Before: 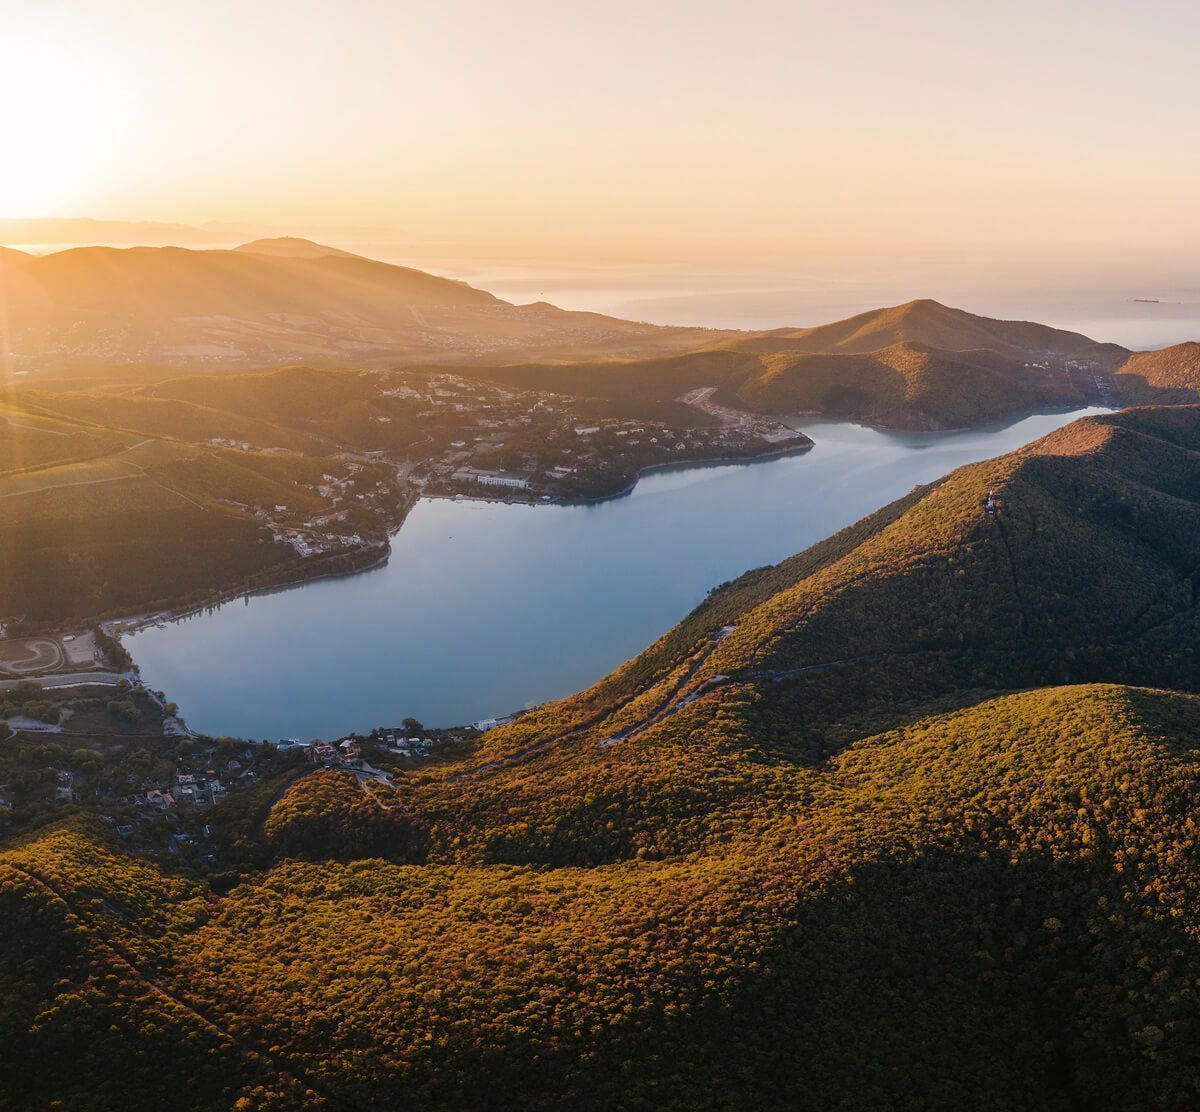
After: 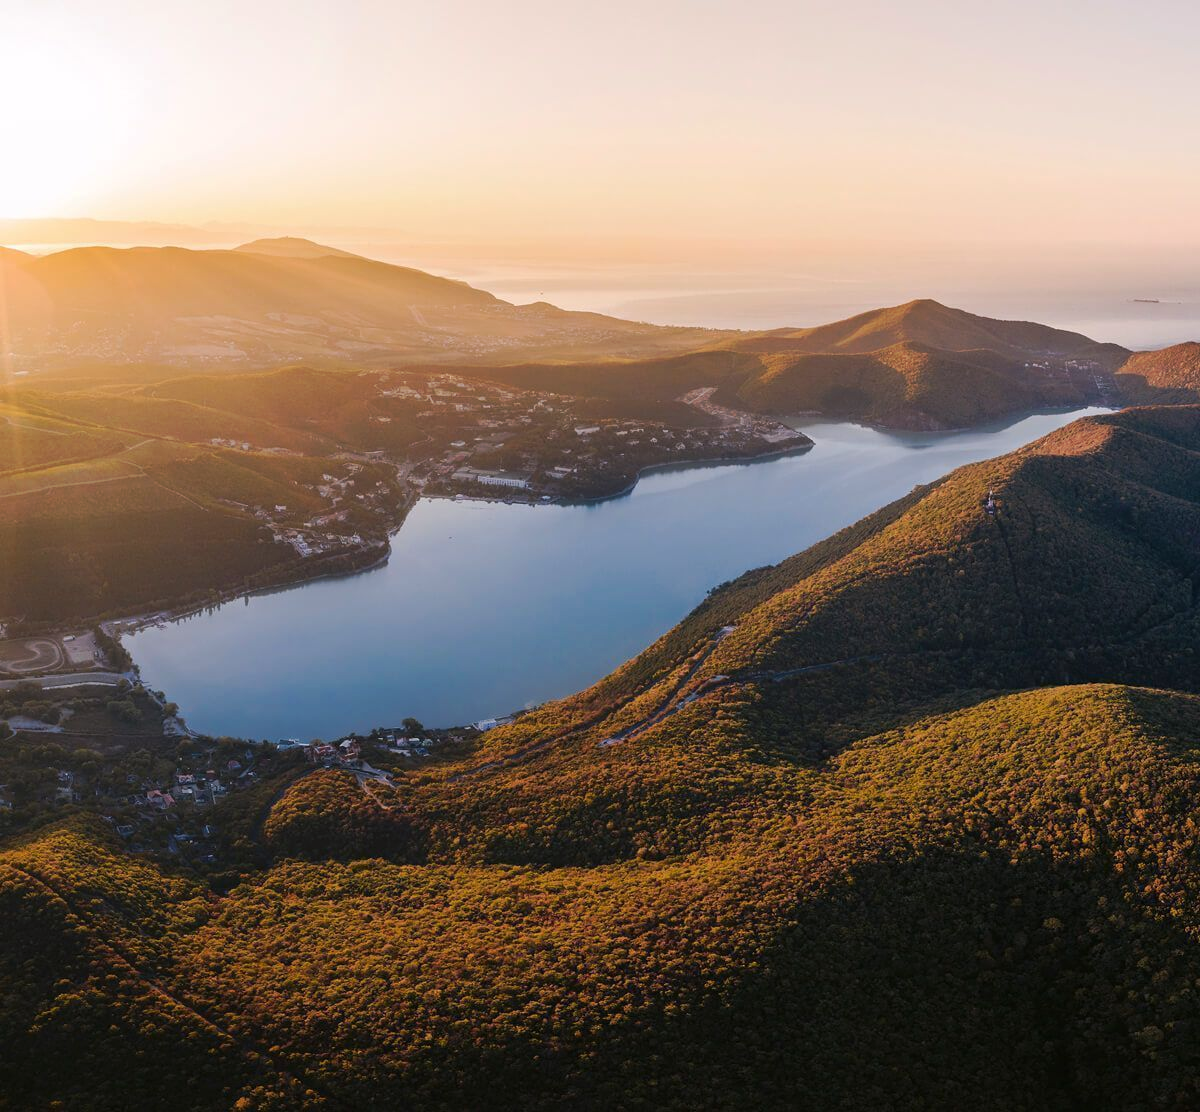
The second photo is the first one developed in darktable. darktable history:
white balance: red 1.004, blue 1.024
tone curve: curves: ch0 [(0, 0) (0.003, 0.003) (0.011, 0.011) (0.025, 0.024) (0.044, 0.043) (0.069, 0.067) (0.1, 0.096) (0.136, 0.131) (0.177, 0.171) (0.224, 0.217) (0.277, 0.268) (0.335, 0.324) (0.399, 0.386) (0.468, 0.453) (0.543, 0.547) (0.623, 0.626) (0.709, 0.712) (0.801, 0.802) (0.898, 0.898) (1, 1)], preserve colors none
